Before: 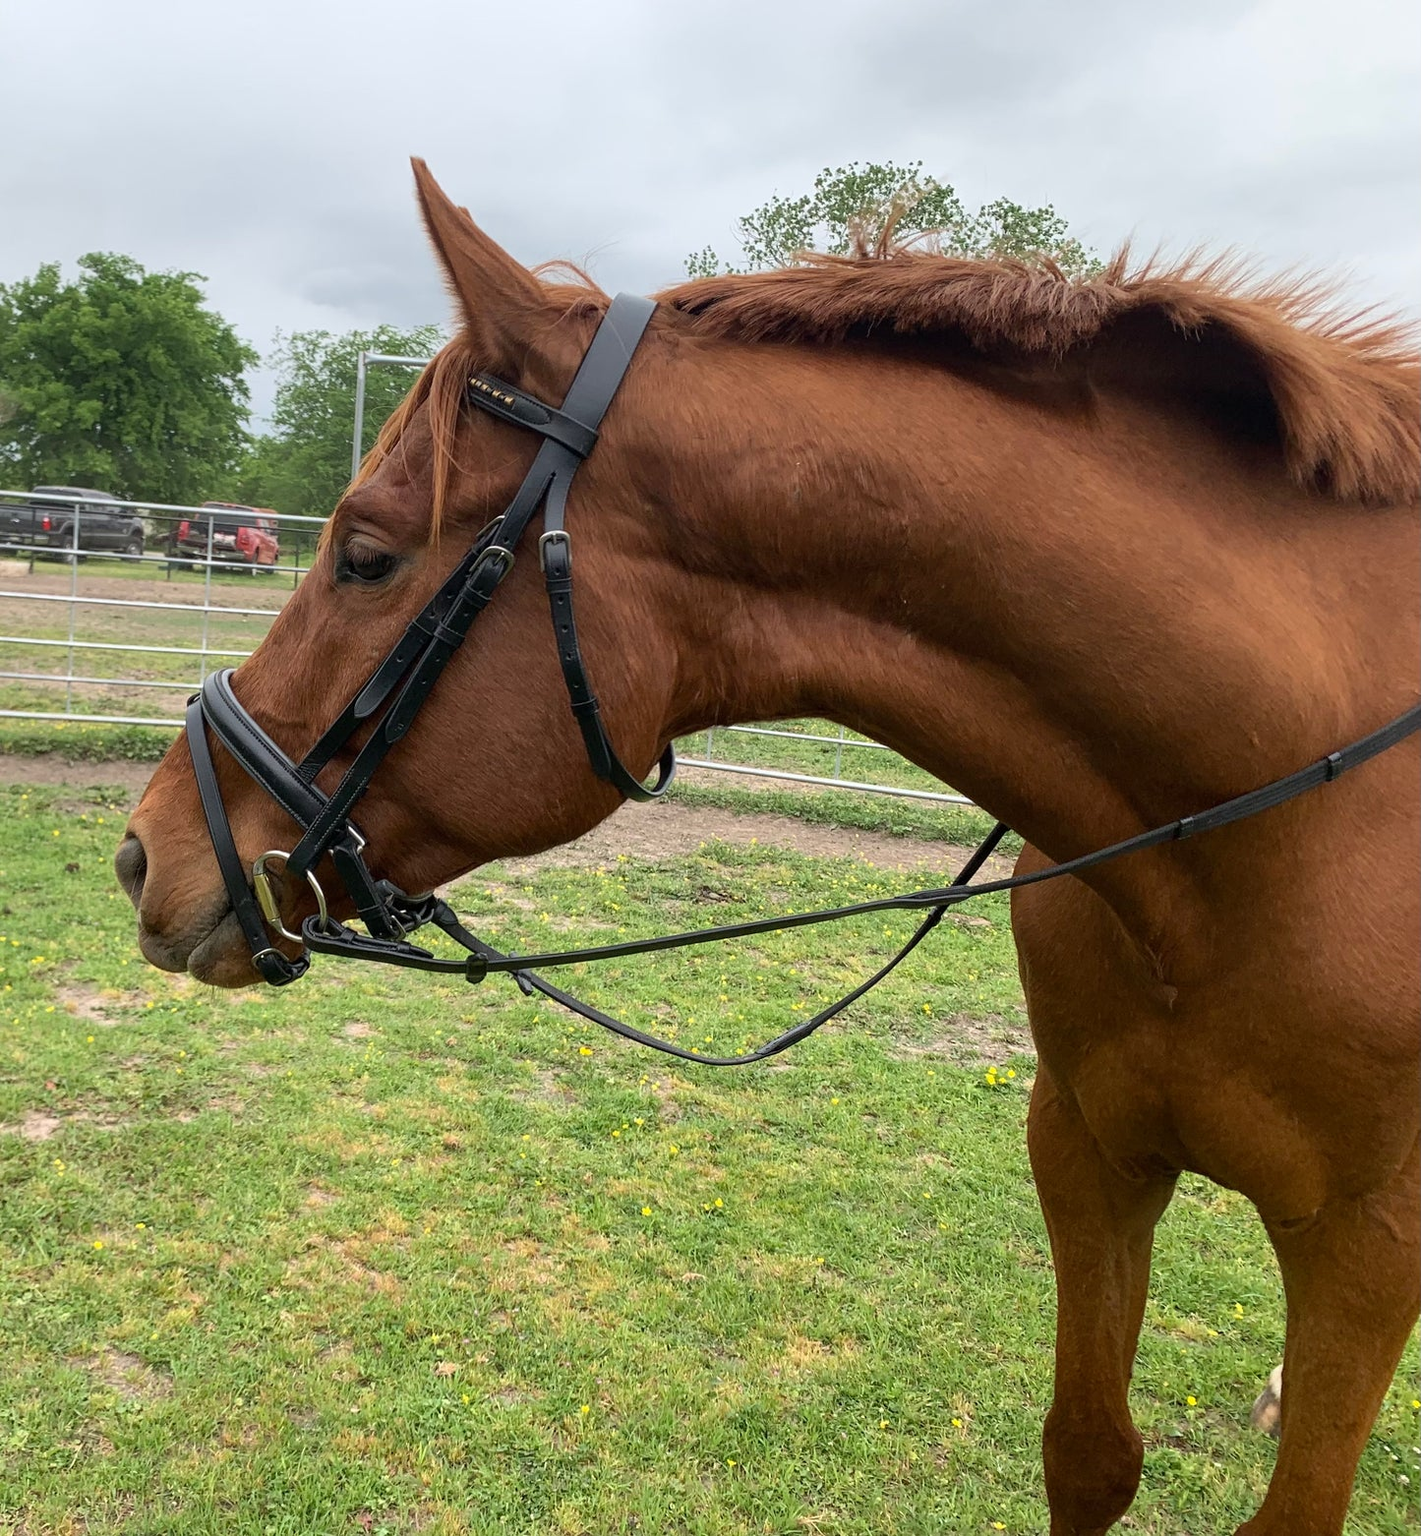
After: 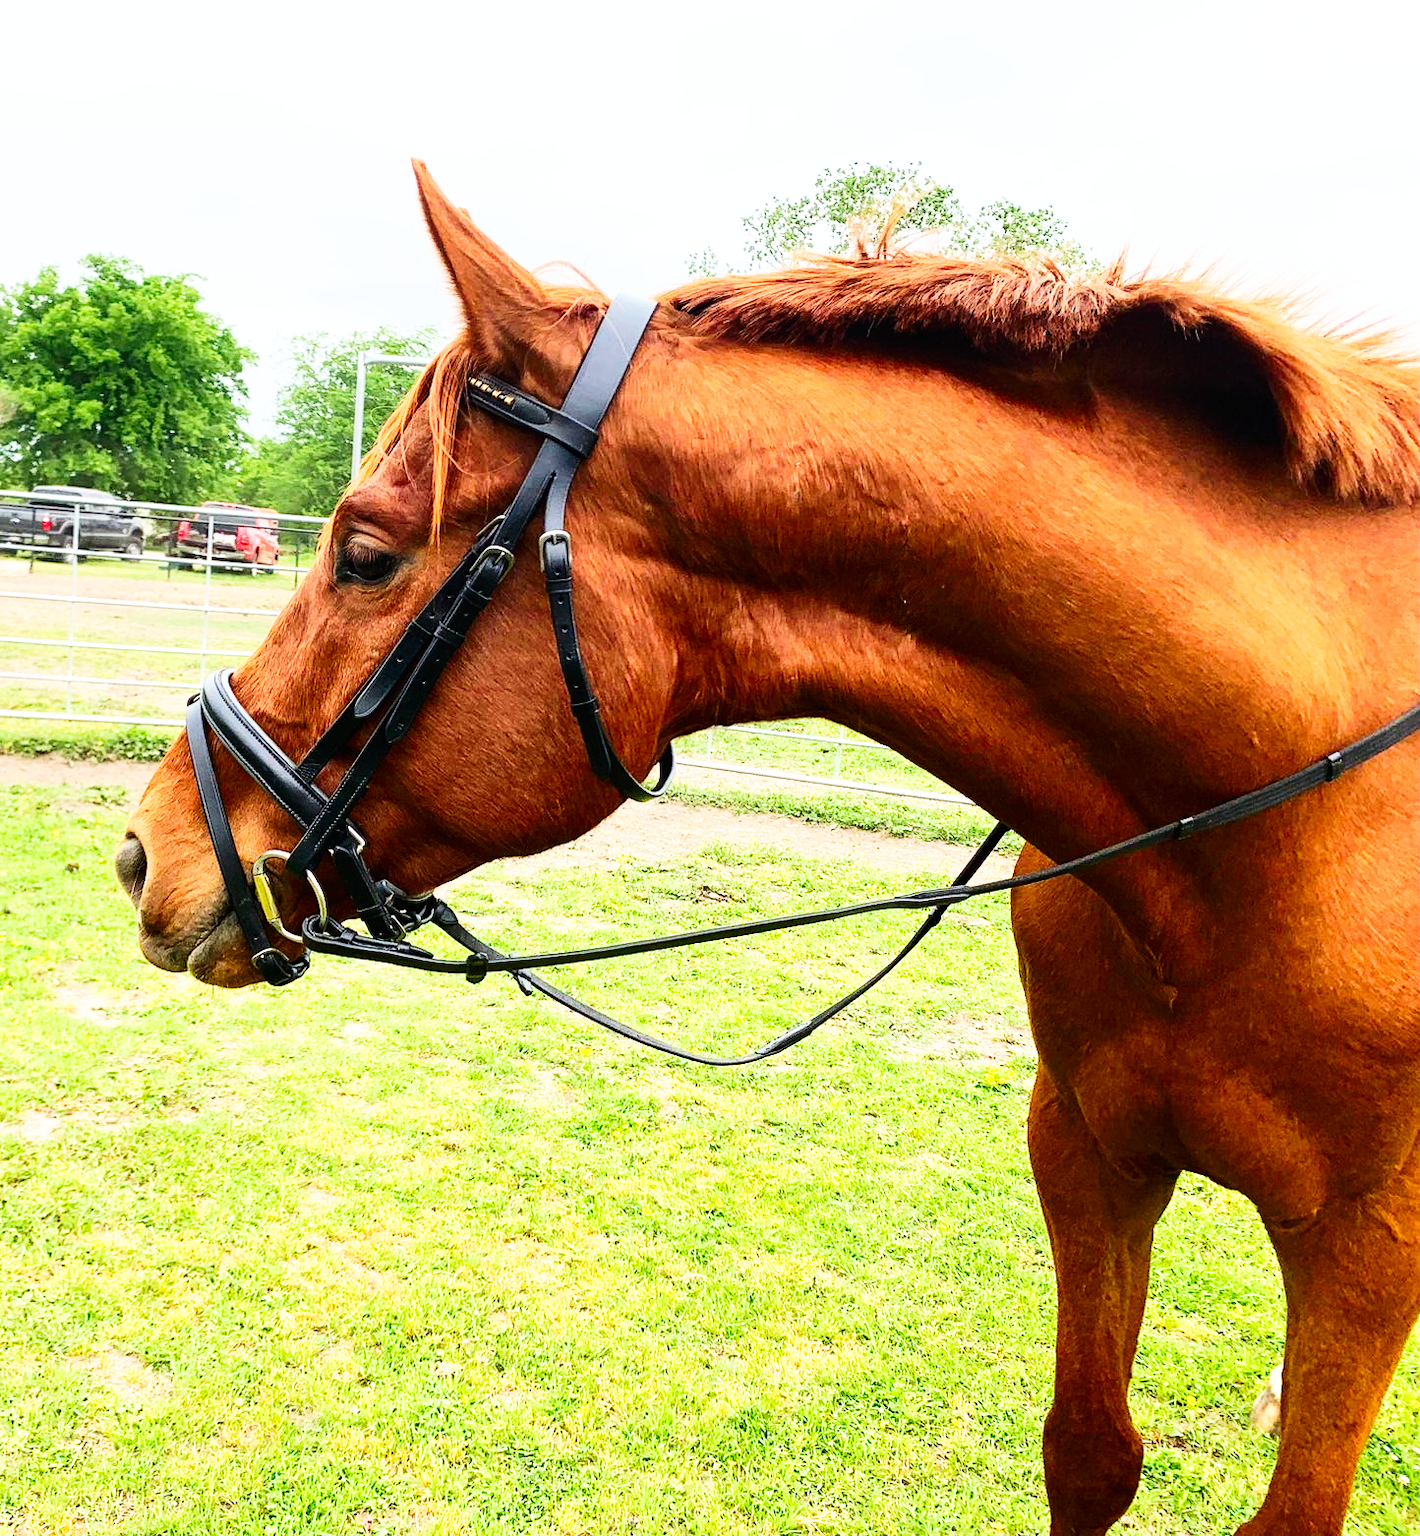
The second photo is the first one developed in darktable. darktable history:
base curve: curves: ch0 [(0, 0) (0.007, 0.004) (0.027, 0.03) (0.046, 0.07) (0.207, 0.54) (0.442, 0.872) (0.673, 0.972) (1, 1)], preserve colors none
contrast brightness saturation: contrast 0.23, brightness 0.1, saturation 0.29
